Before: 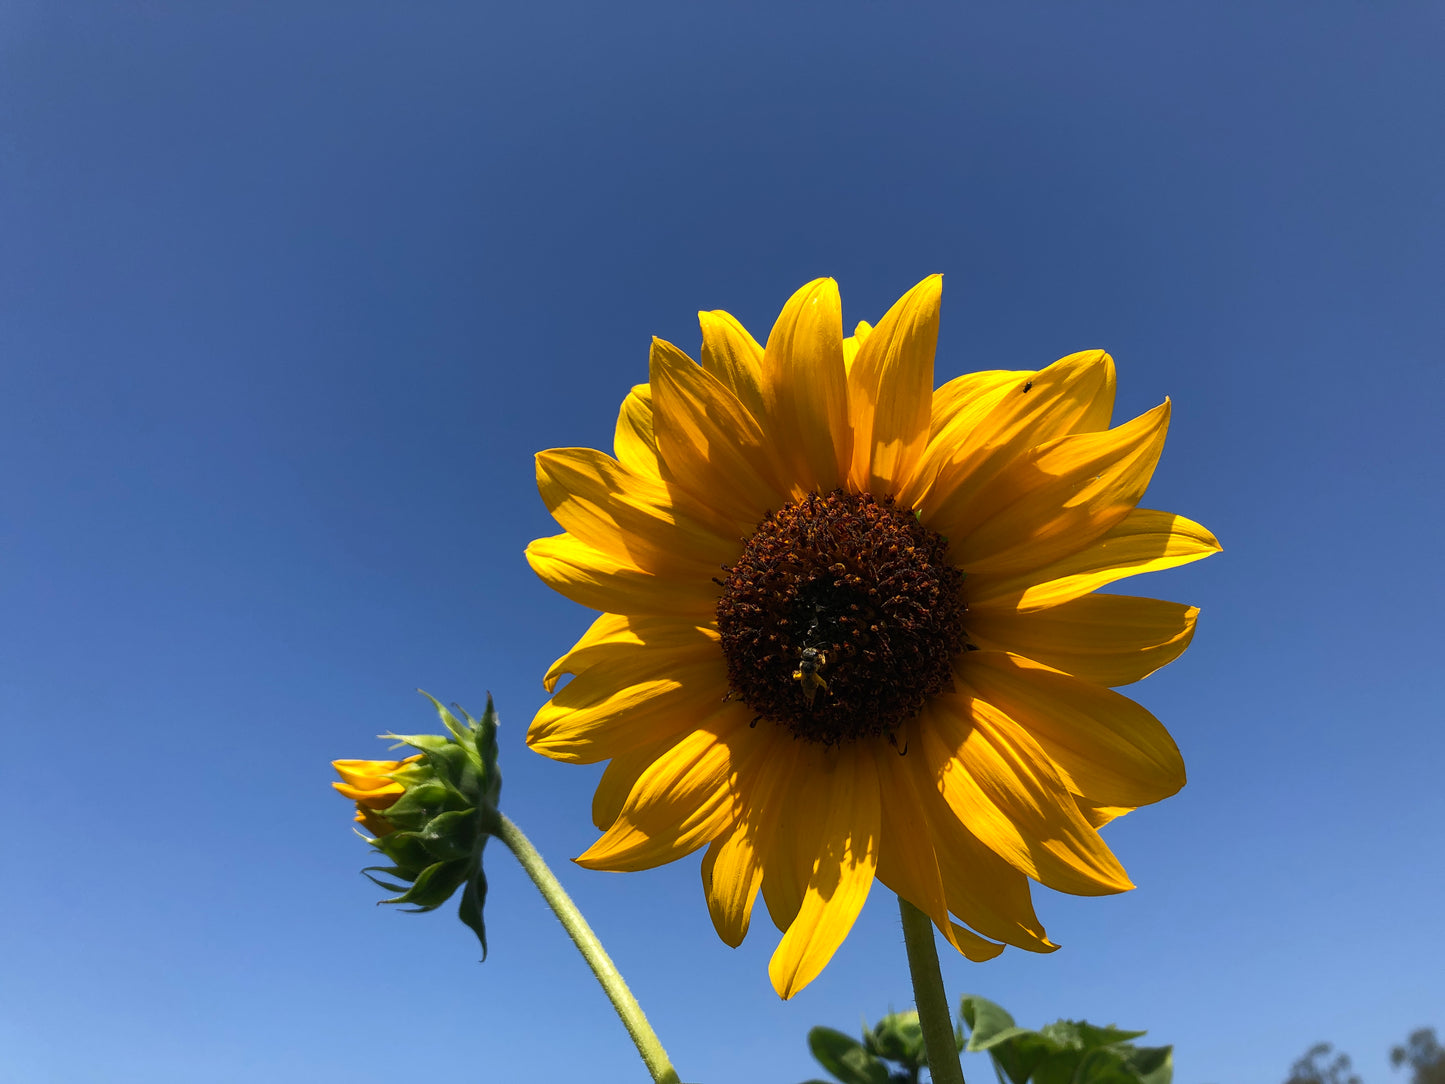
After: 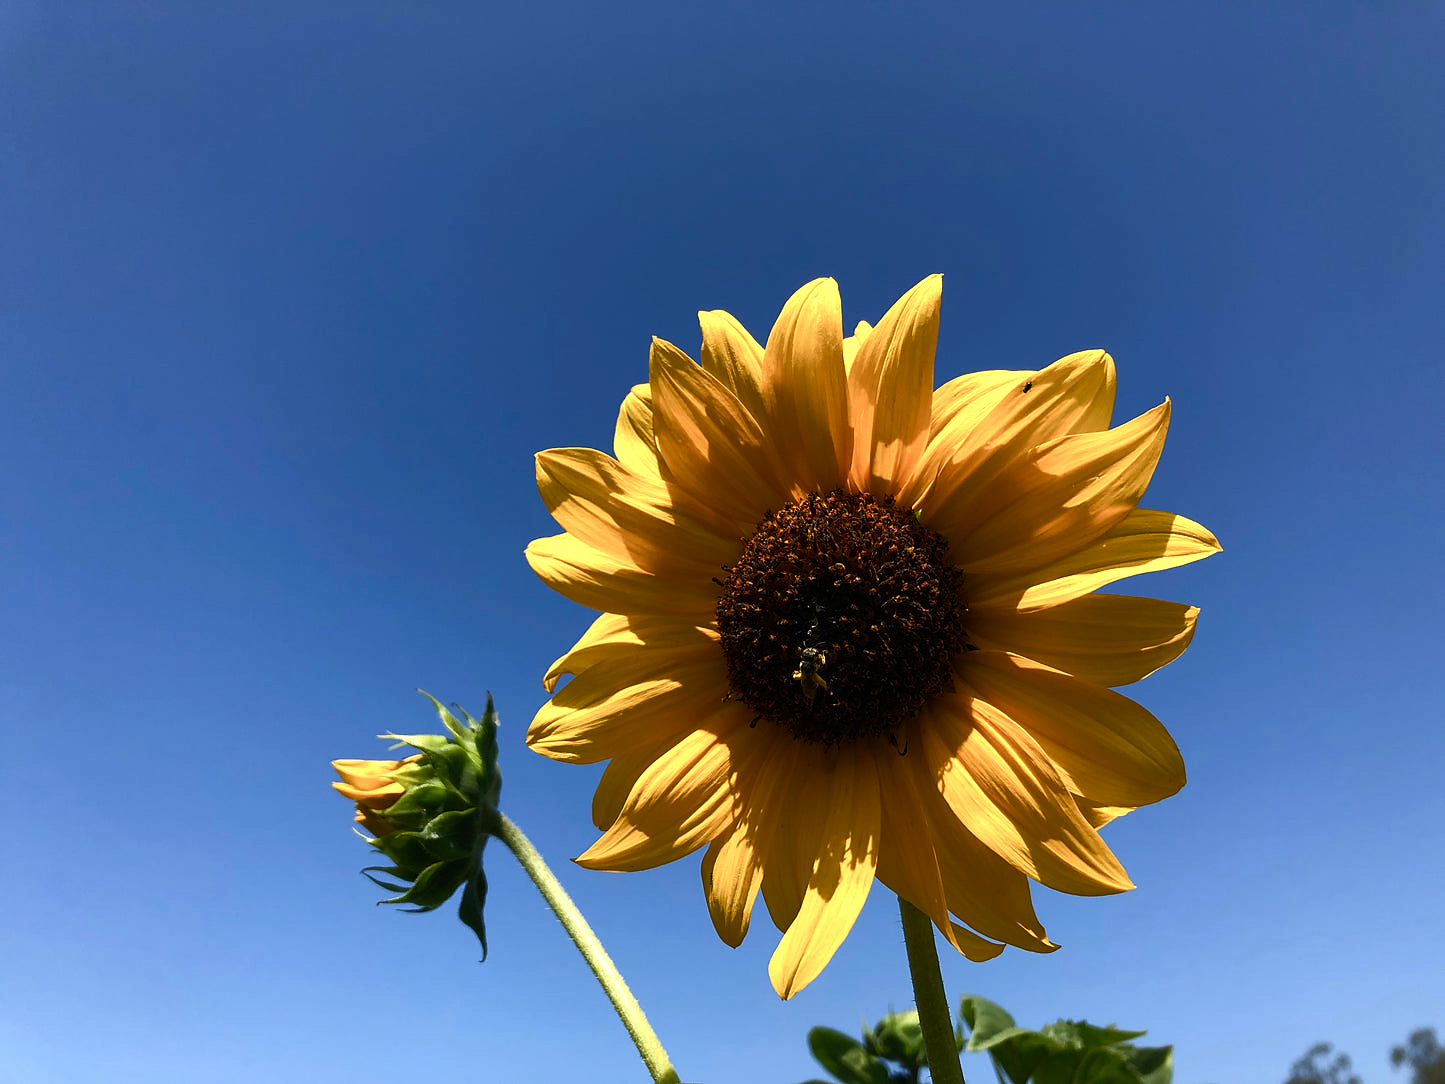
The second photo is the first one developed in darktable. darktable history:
sharpen: radius 1, threshold 1
color balance rgb: shadows lift › luminance -20%, power › hue 72.24°, highlights gain › luminance 15%, global offset › hue 171.6°, perceptual saturation grading › highlights -30%, perceptual saturation grading › shadows 20%, global vibrance 30%, contrast 10%
